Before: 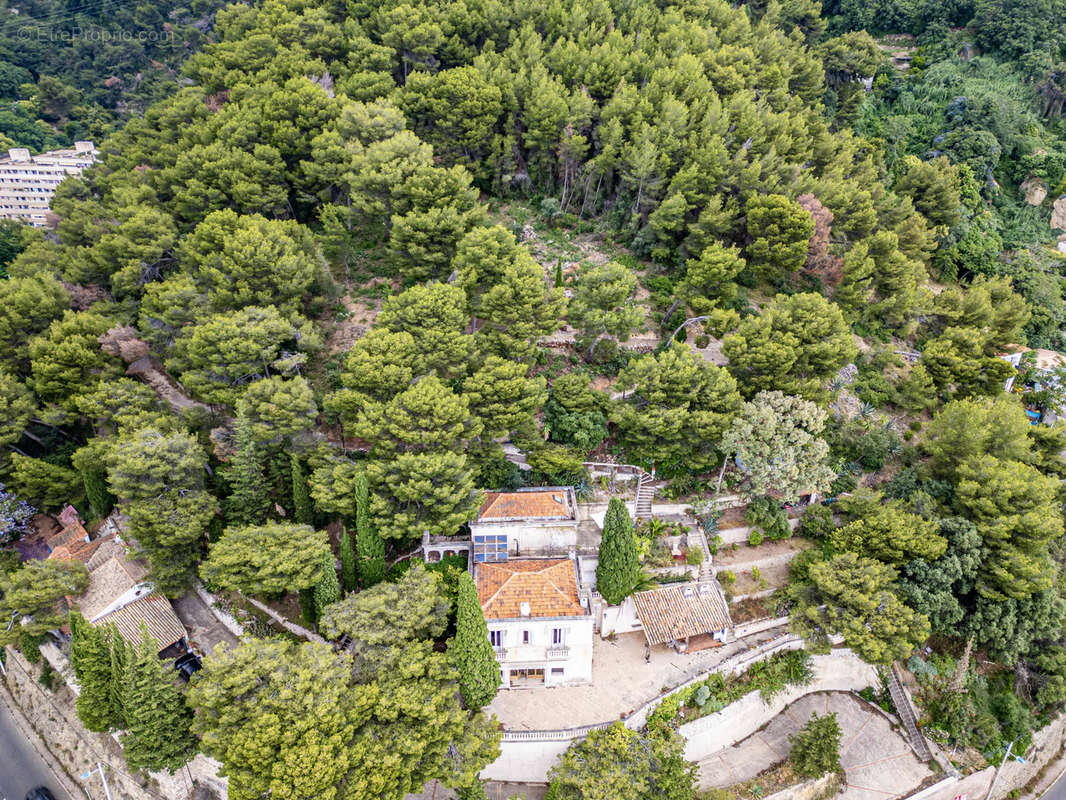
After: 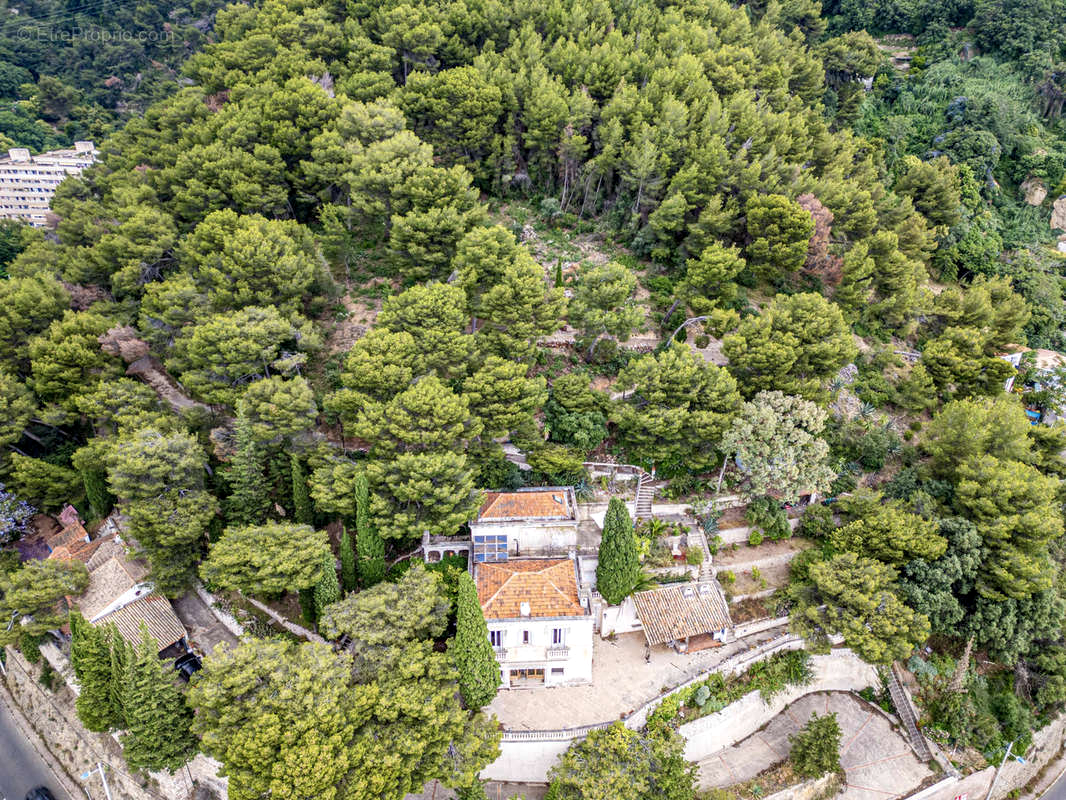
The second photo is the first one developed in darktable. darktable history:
local contrast: highlights 106%, shadows 99%, detail 119%, midtone range 0.2
